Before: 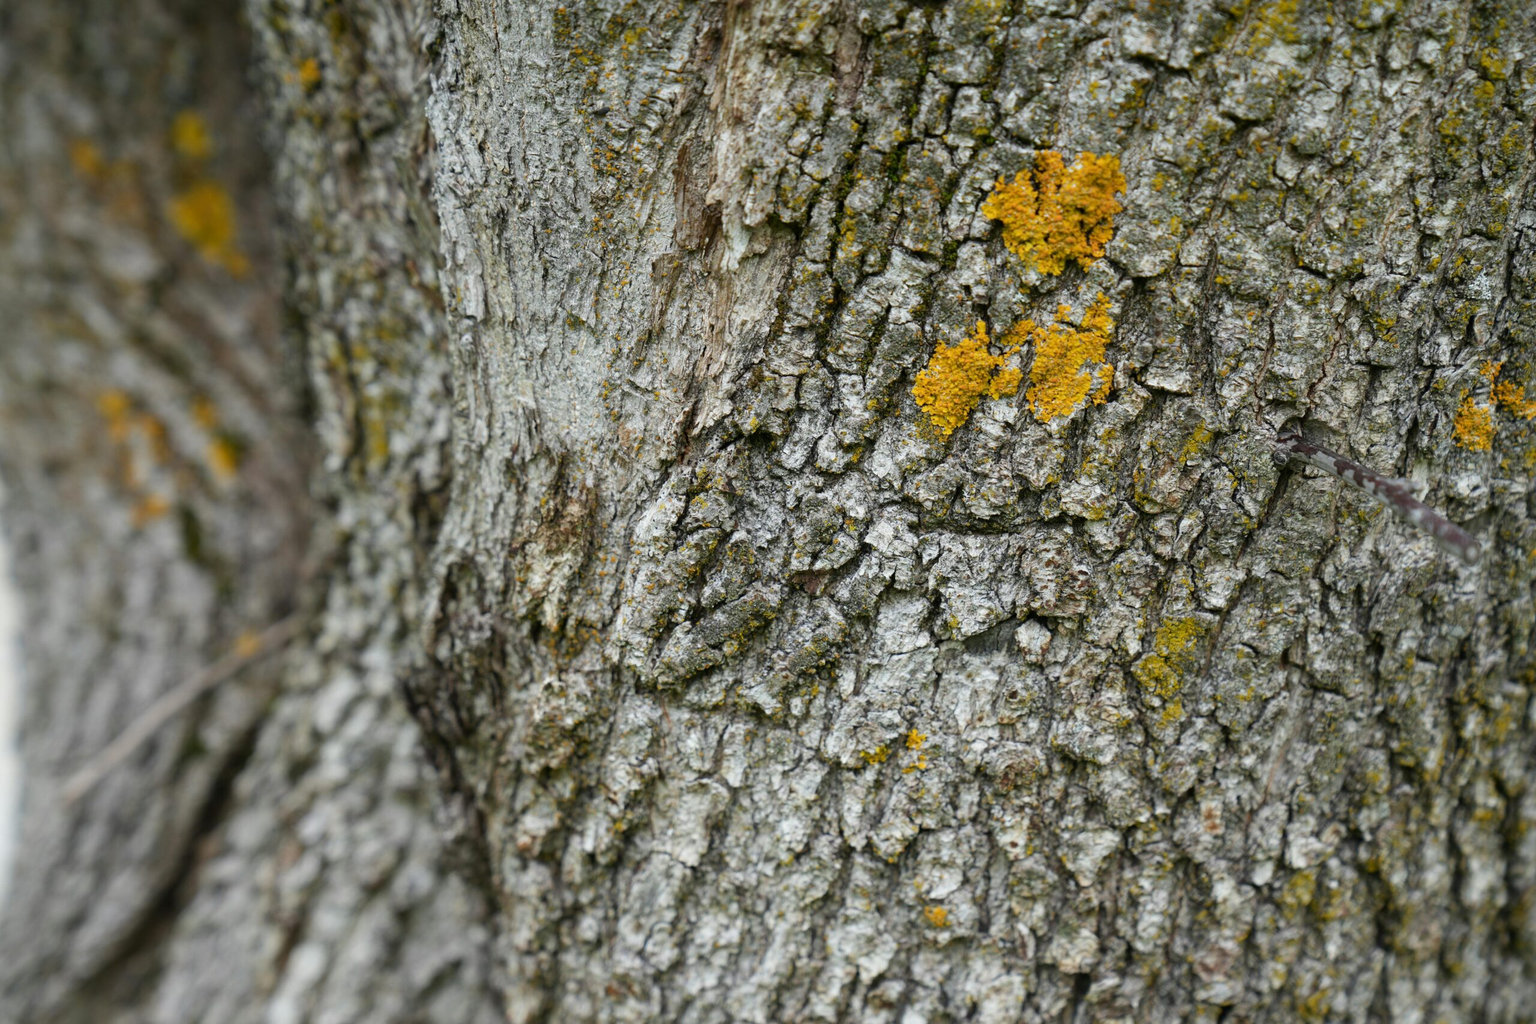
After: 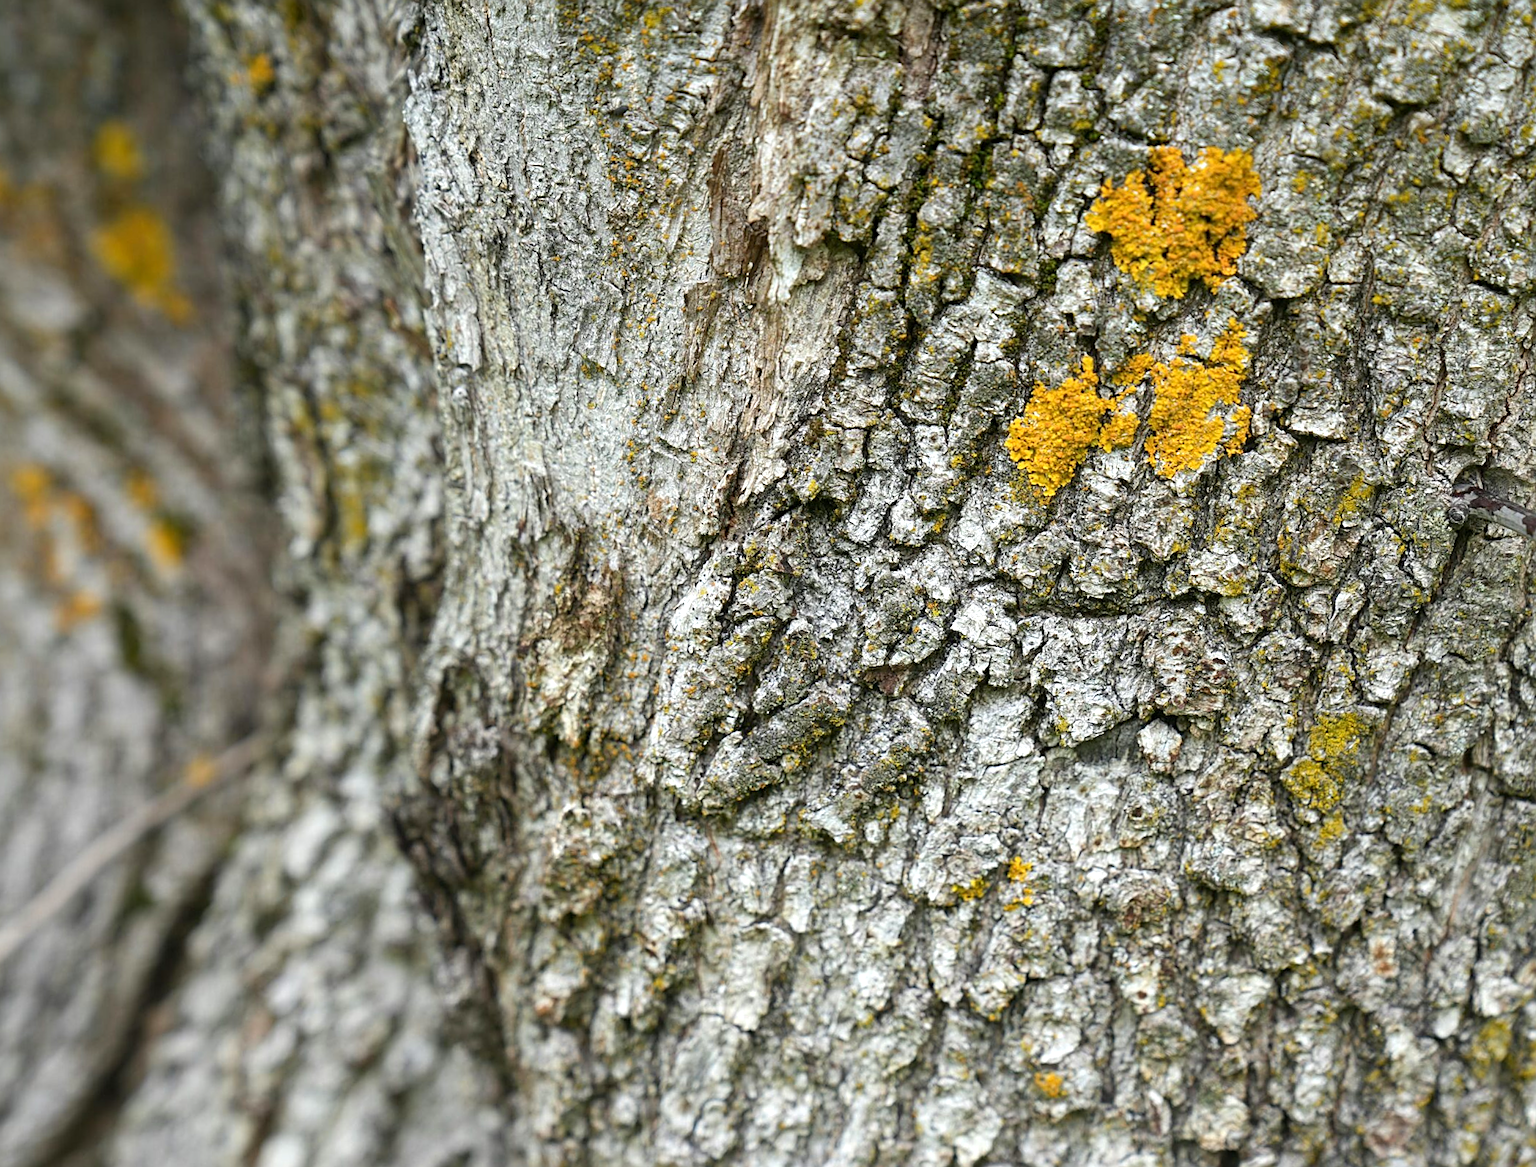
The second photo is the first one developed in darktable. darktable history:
crop and rotate: angle 1.29°, left 4.156%, top 0.847%, right 11.204%, bottom 2.648%
sharpen: on, module defaults
exposure: exposure 0.494 EV, compensate highlight preservation false
